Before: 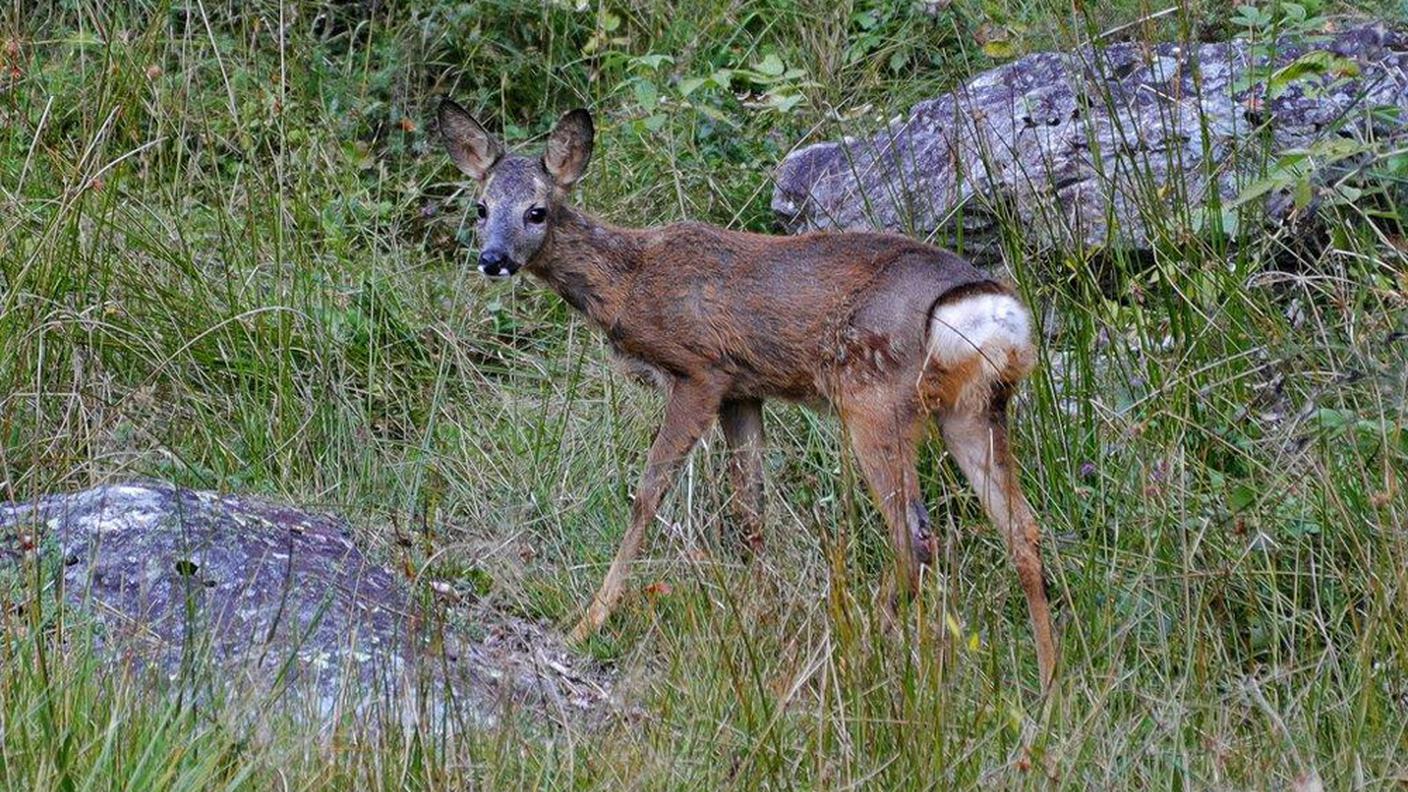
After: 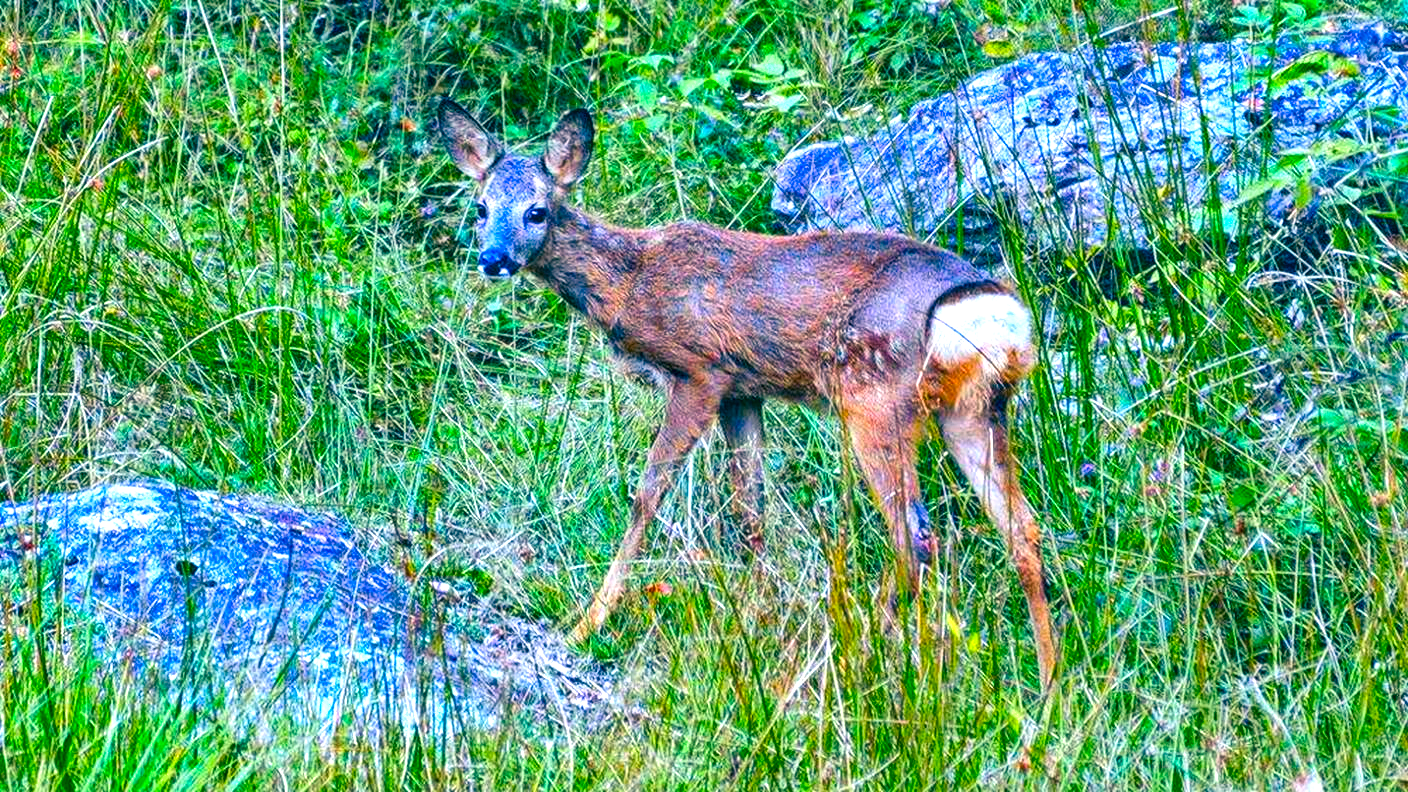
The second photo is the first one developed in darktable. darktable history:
color balance rgb: shadows lift › chroma 7.555%, shadows lift › hue 246.19°, highlights gain › chroma 4.09%, highlights gain › hue 203.2°, perceptual saturation grading › global saturation 15.856%, global vibrance 20%
exposure: black level correction 0, exposure 1 EV, compensate exposure bias true, compensate highlight preservation false
shadows and highlights: low approximation 0.01, soften with gaussian
local contrast: on, module defaults
contrast brightness saturation: contrast 0.103, brightness 0.03, saturation 0.092
color correction: highlights a* 16.4, highlights b* 0.211, shadows a* -14.83, shadows b* -13.91, saturation 1.53
